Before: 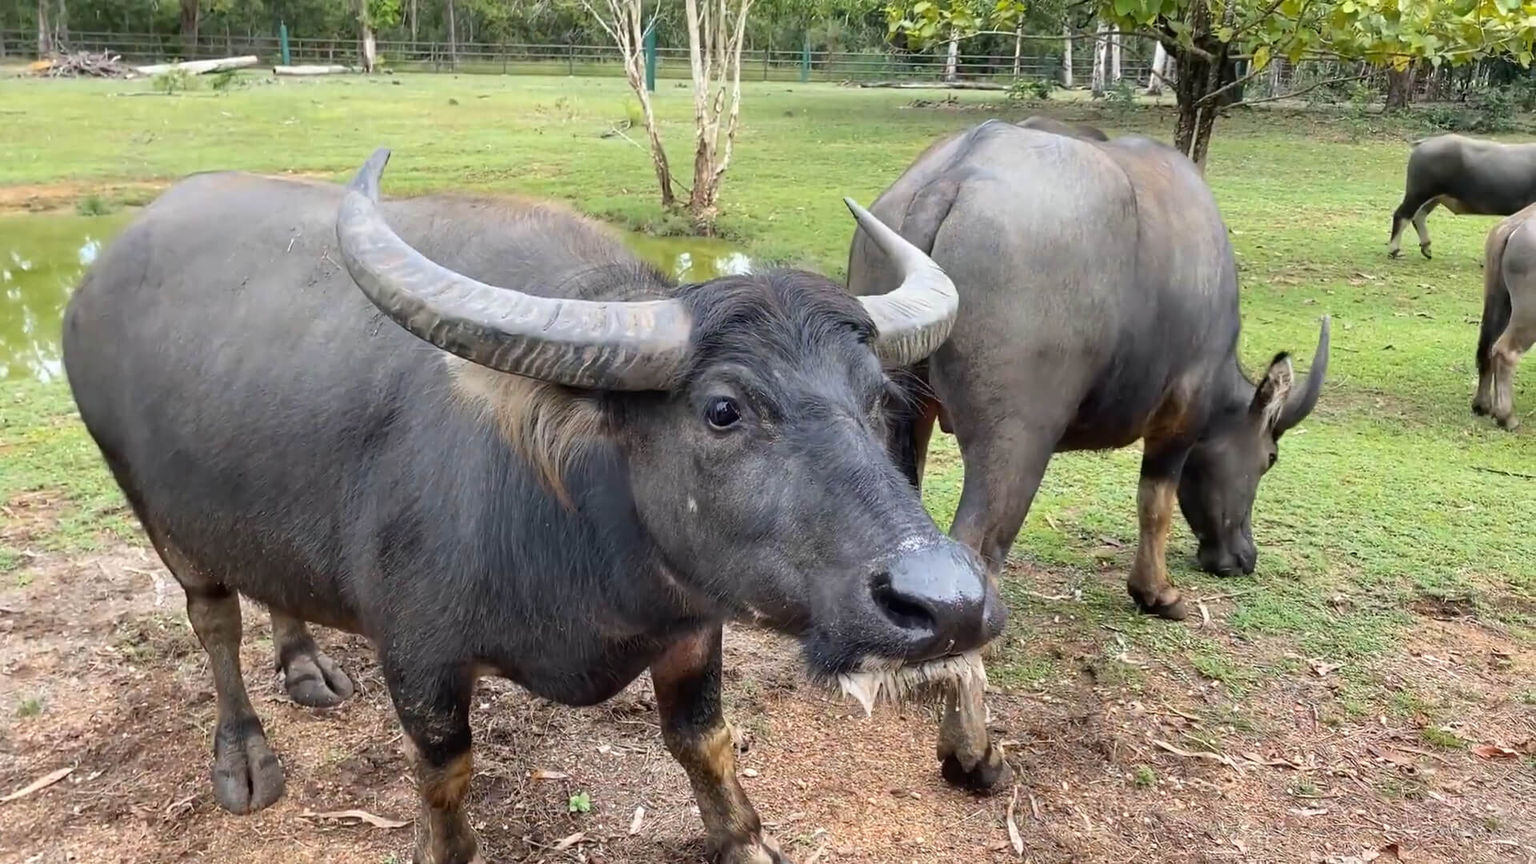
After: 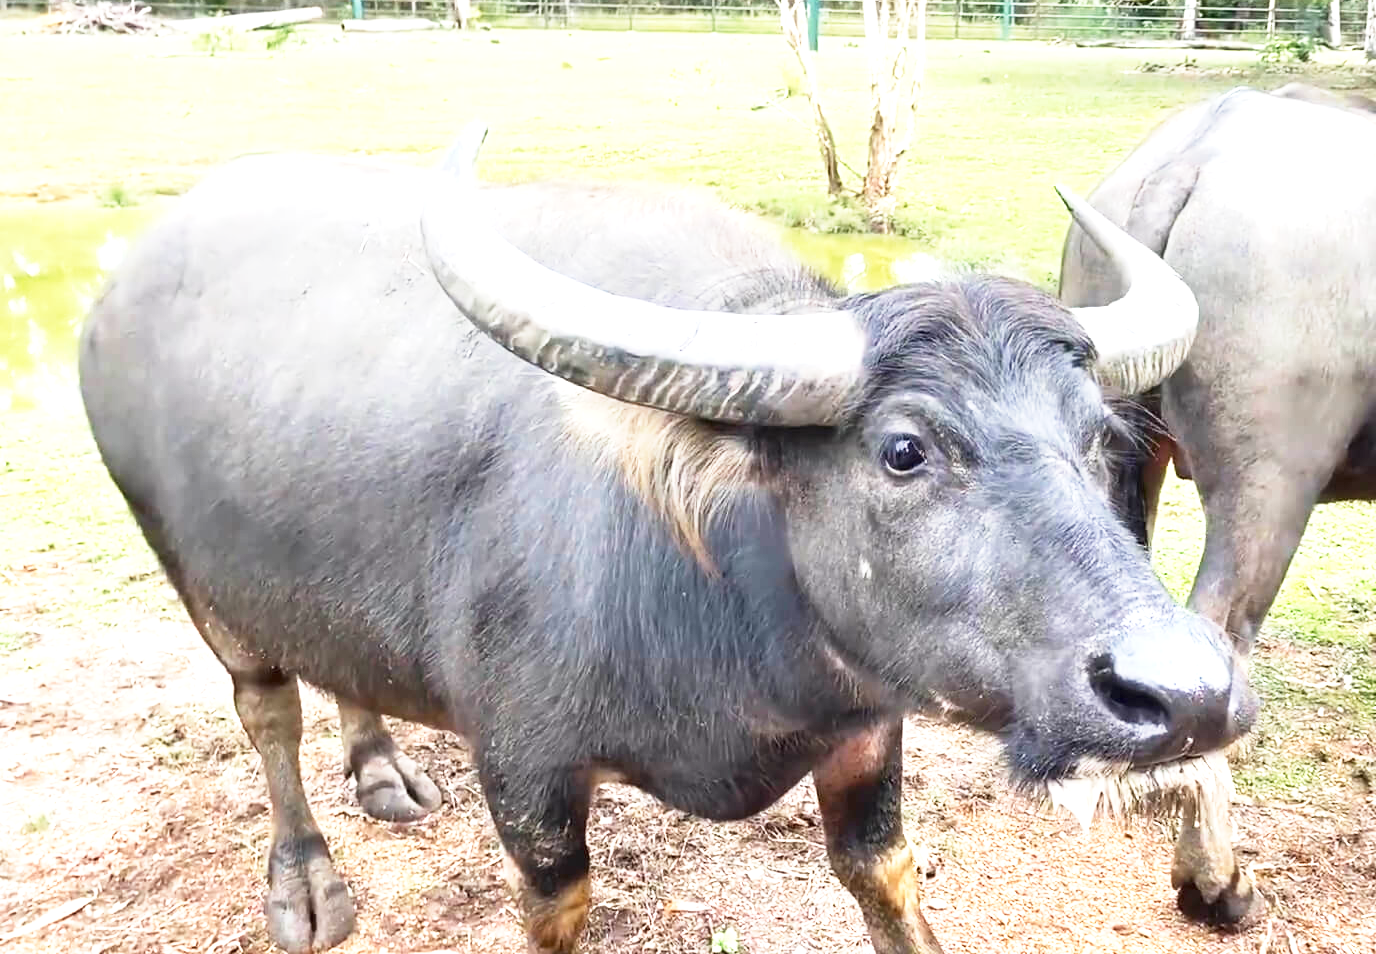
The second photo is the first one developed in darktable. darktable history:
crop: top 5.803%, right 27.864%, bottom 5.804%
exposure: black level correction 0, exposure 1.2 EV, compensate highlight preservation false
base curve: curves: ch0 [(0, 0) (0.579, 0.807) (1, 1)], preserve colors none
